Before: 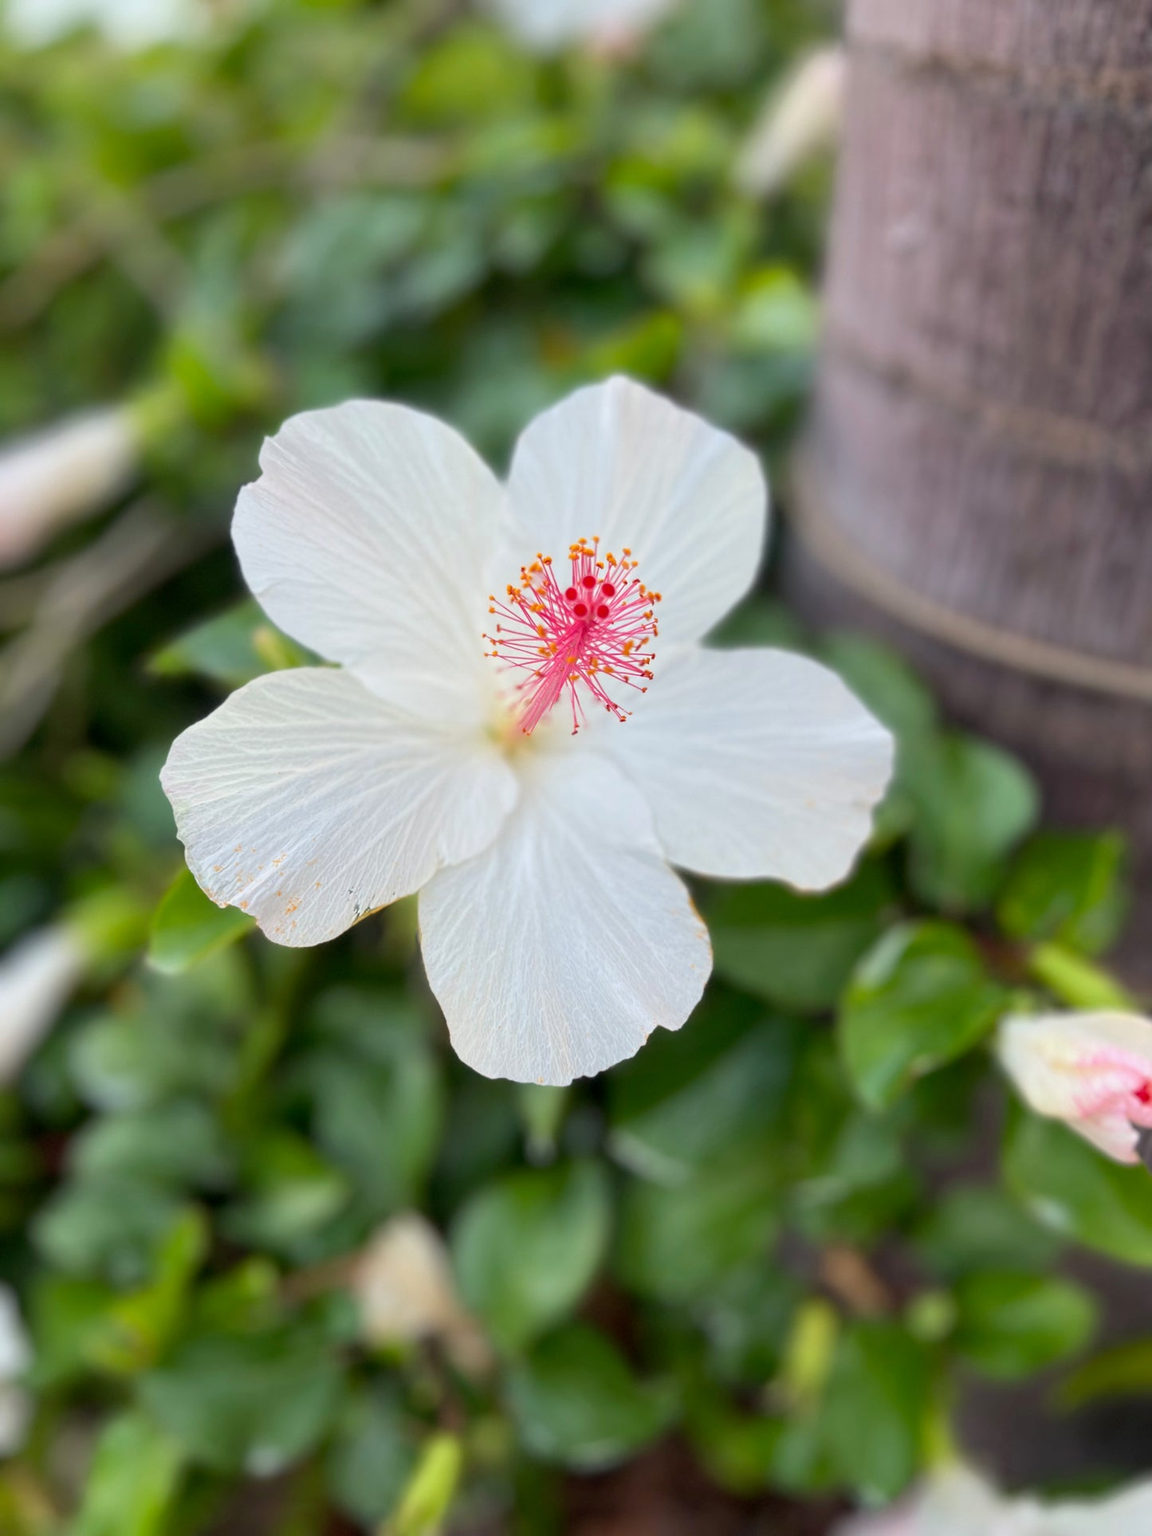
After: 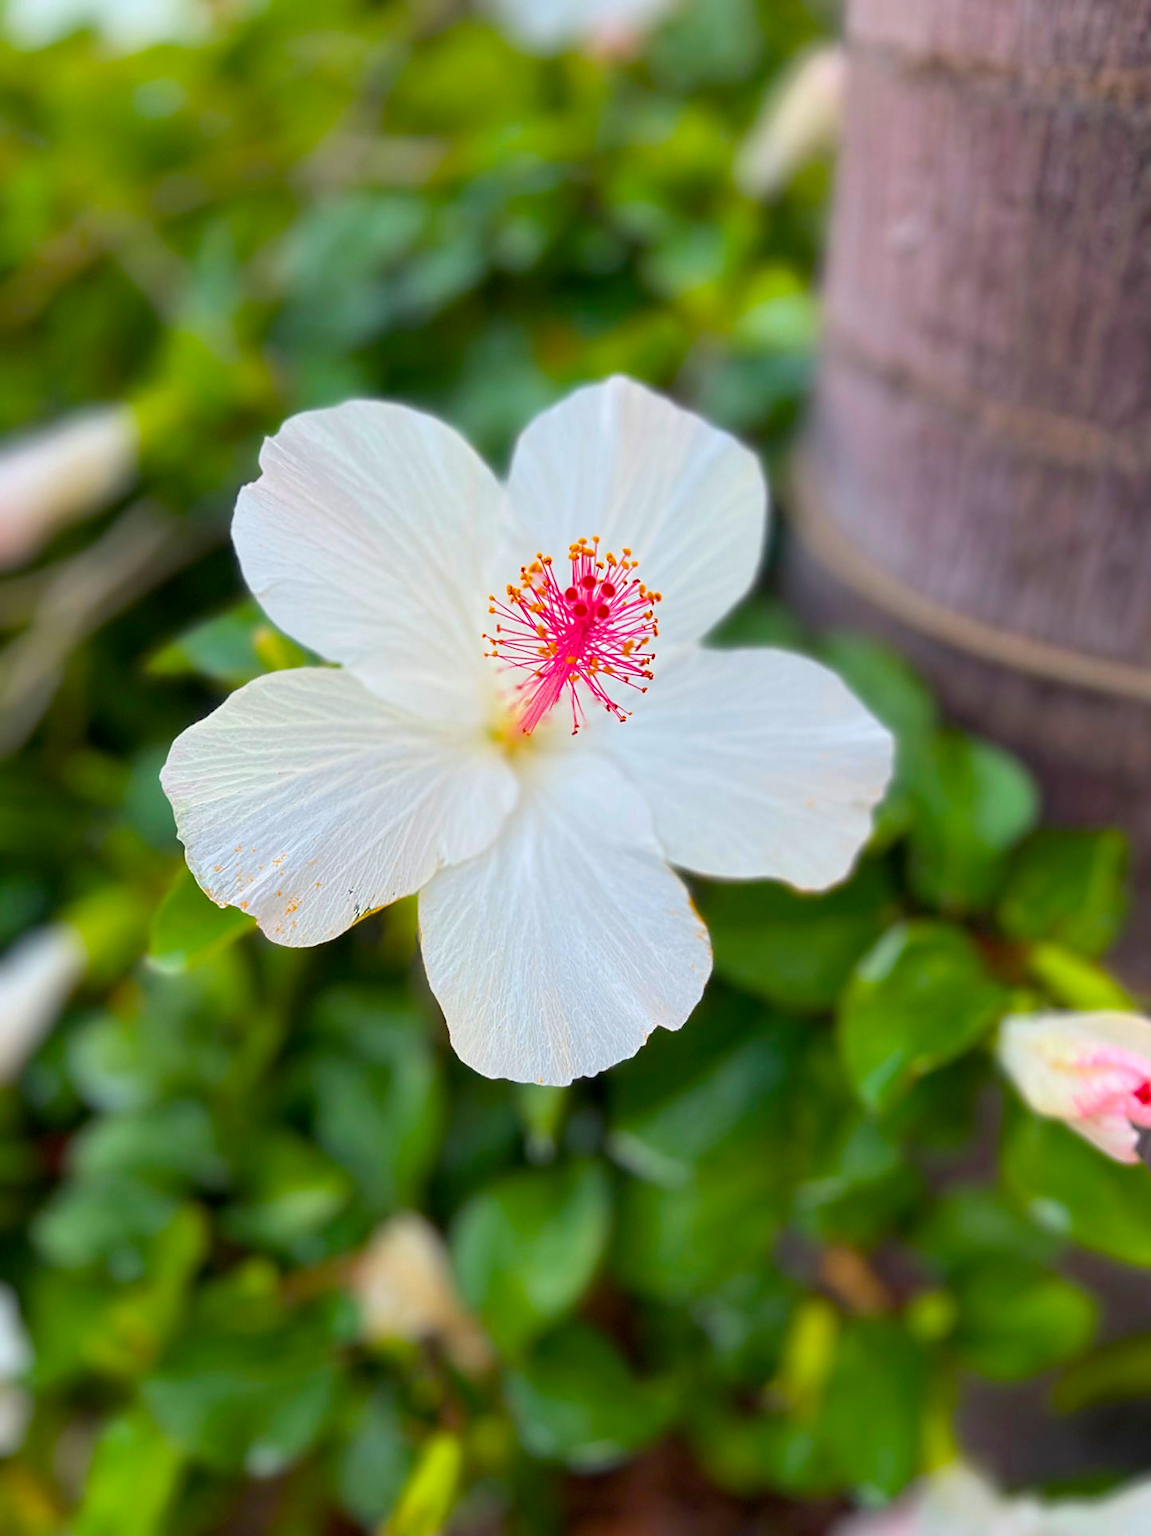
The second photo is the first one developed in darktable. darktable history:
color balance rgb: linear chroma grading › global chroma 15.608%, perceptual saturation grading › global saturation 29.548%, global vibrance 20%
sharpen: on, module defaults
